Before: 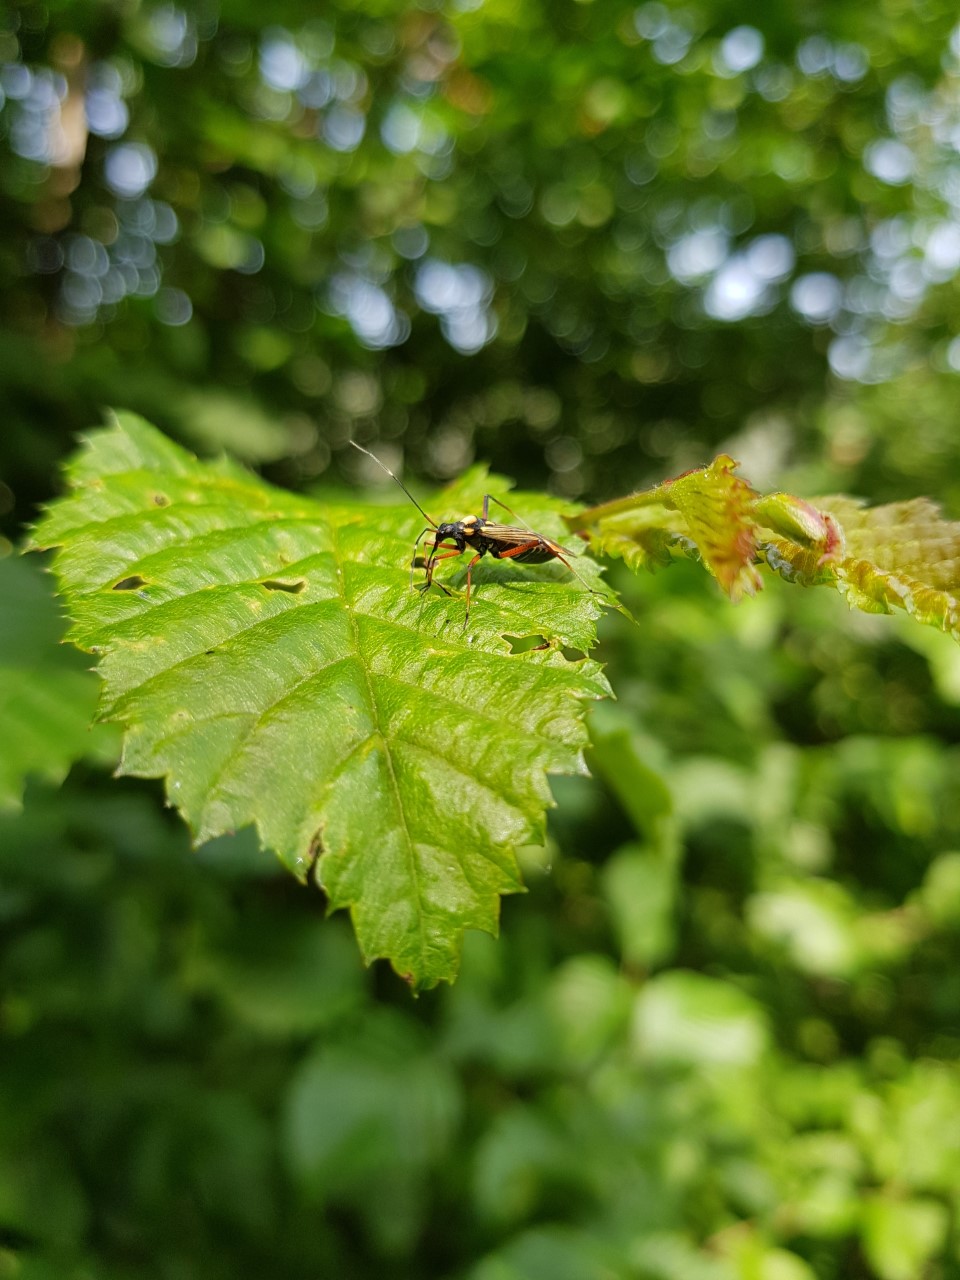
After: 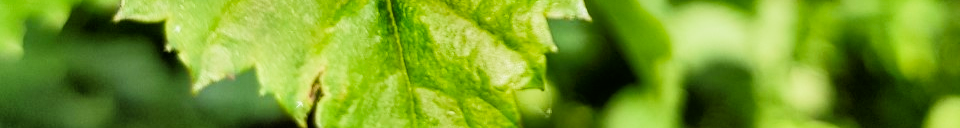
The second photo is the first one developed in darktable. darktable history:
exposure: black level correction 0, exposure 1.173 EV, compensate exposure bias true, compensate highlight preservation false
shadows and highlights: shadows 20.91, highlights -82.73, soften with gaussian
crop and rotate: top 59.084%, bottom 30.916%
rgb curve: curves: ch0 [(0, 0) (0.136, 0.078) (0.262, 0.245) (0.414, 0.42) (1, 1)], compensate middle gray true, preserve colors basic power
filmic rgb: black relative exposure -11.88 EV, white relative exposure 5.43 EV, threshold 3 EV, hardness 4.49, latitude 50%, contrast 1.14, color science v5 (2021), contrast in shadows safe, contrast in highlights safe, enable highlight reconstruction true
